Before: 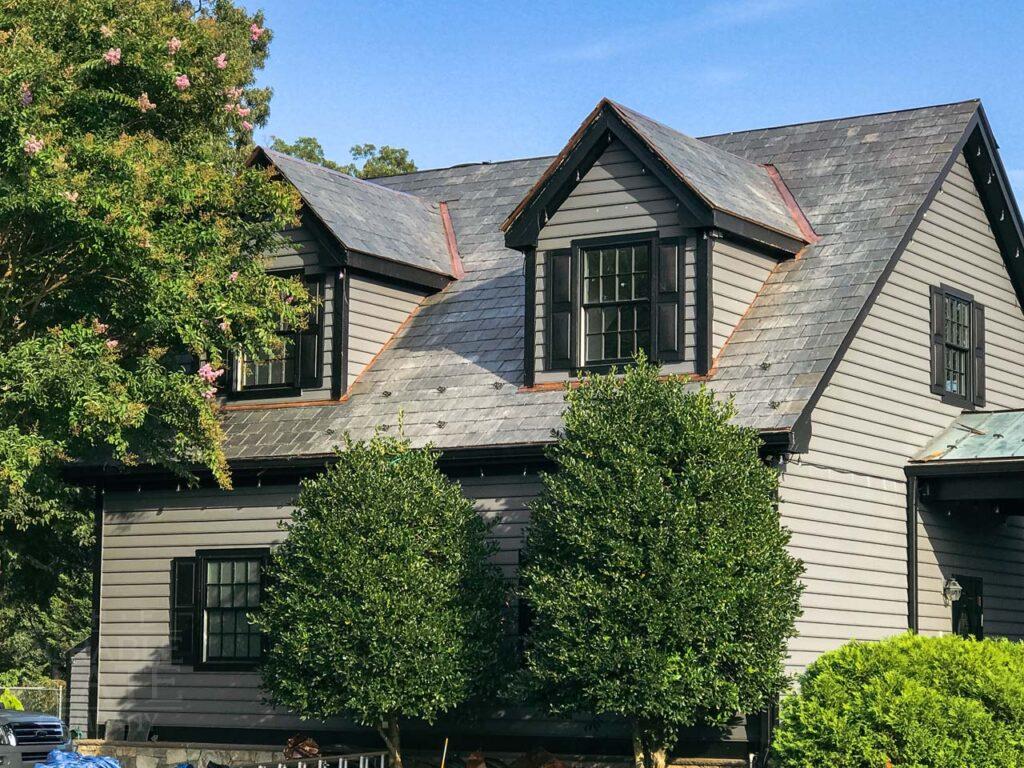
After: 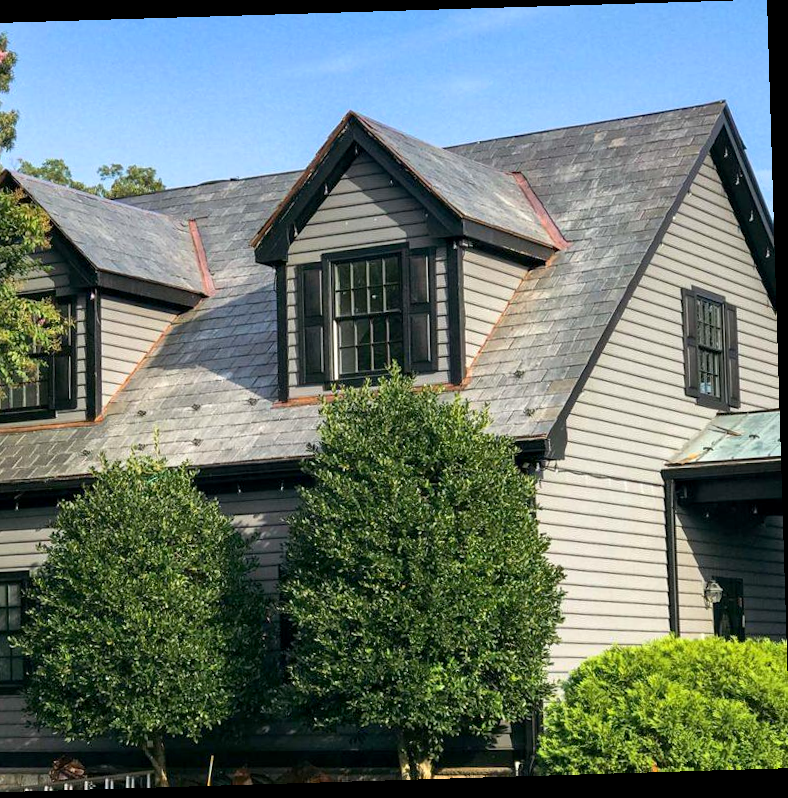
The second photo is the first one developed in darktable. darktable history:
exposure: black level correction 0.002, exposure 0.15 EV, compensate highlight preservation false
crop and rotate: left 24.6%
rotate and perspective: rotation -1.75°, automatic cropping off
